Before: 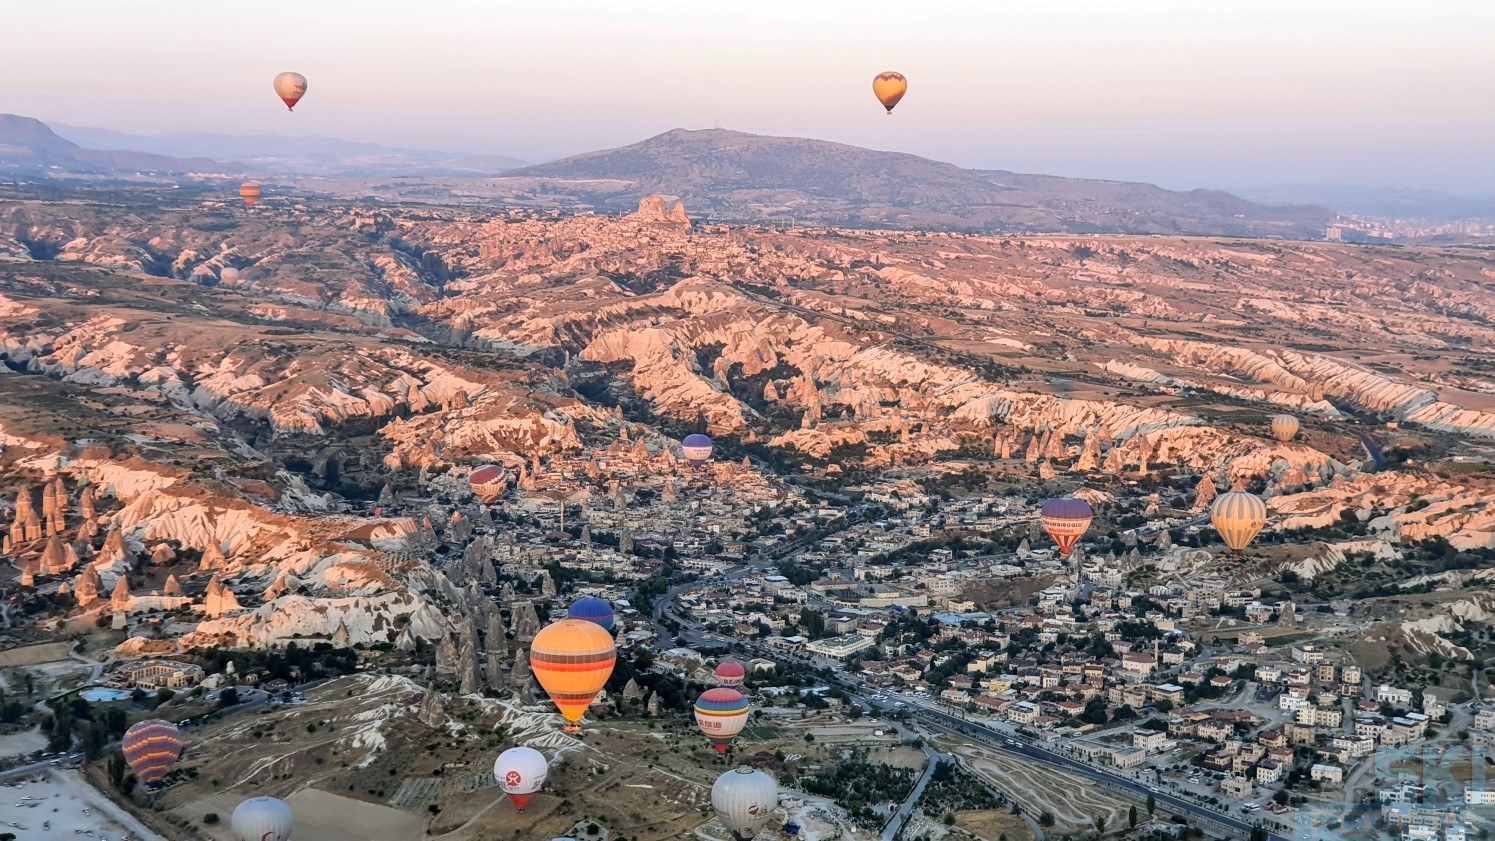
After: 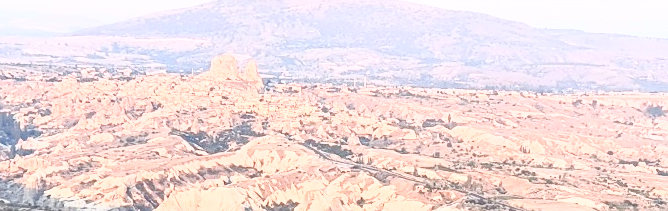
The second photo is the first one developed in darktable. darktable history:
crop: left 28.64%, top 16.832%, right 26.637%, bottom 58.055%
sharpen: amount 0.2
contrast brightness saturation: contrast 0.43, brightness 0.56, saturation -0.19
levels: levels [0.072, 0.414, 0.976]
